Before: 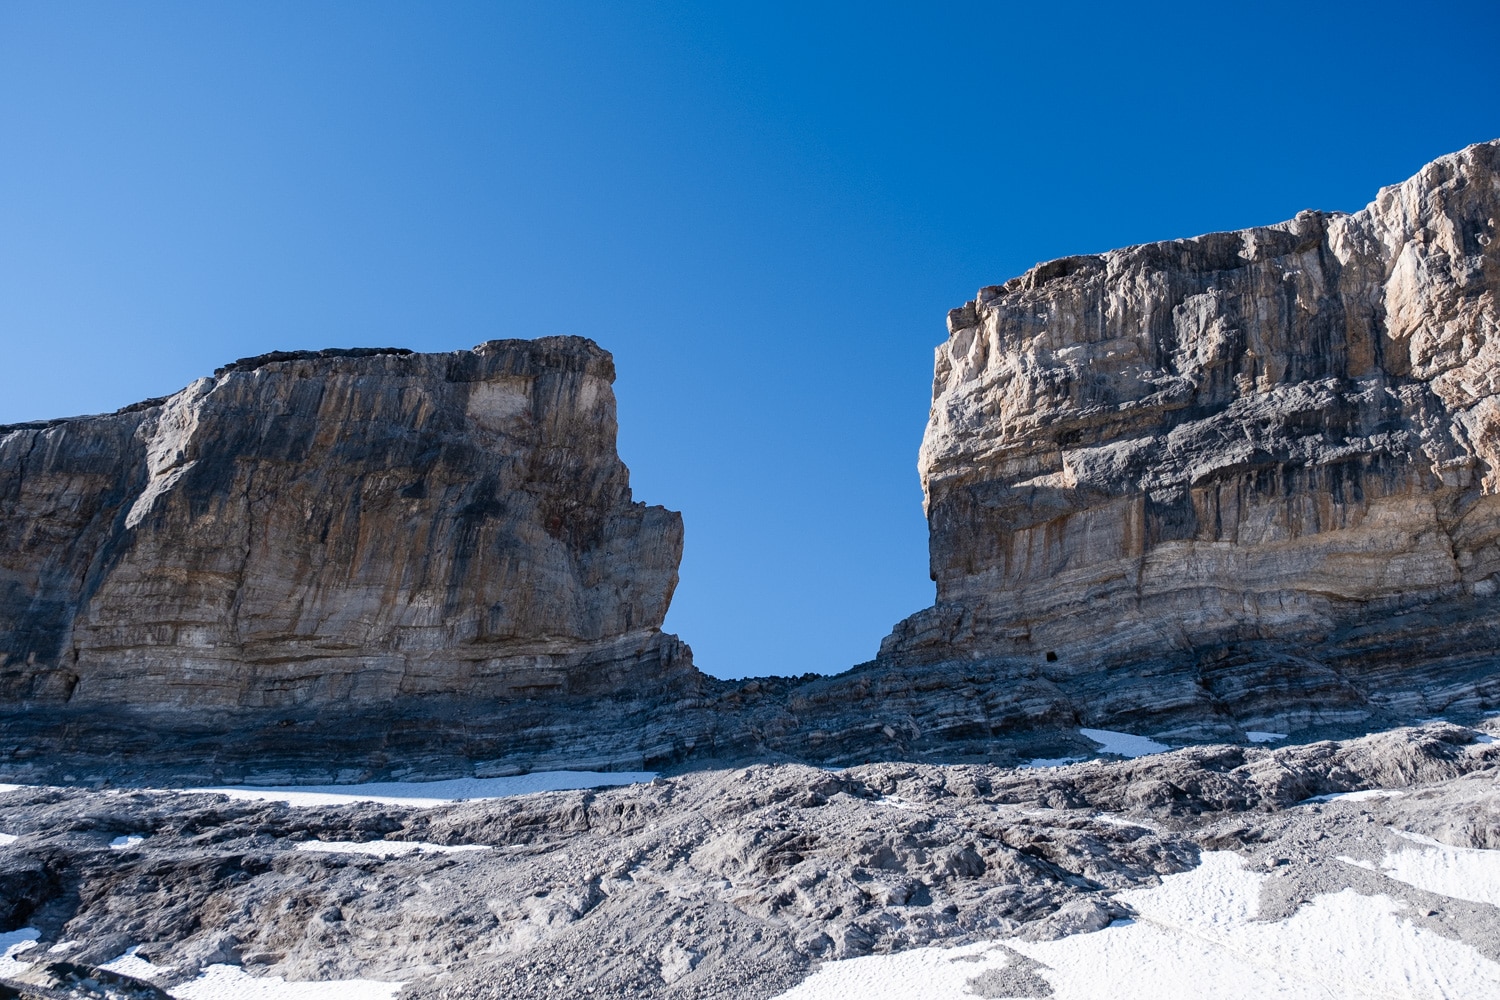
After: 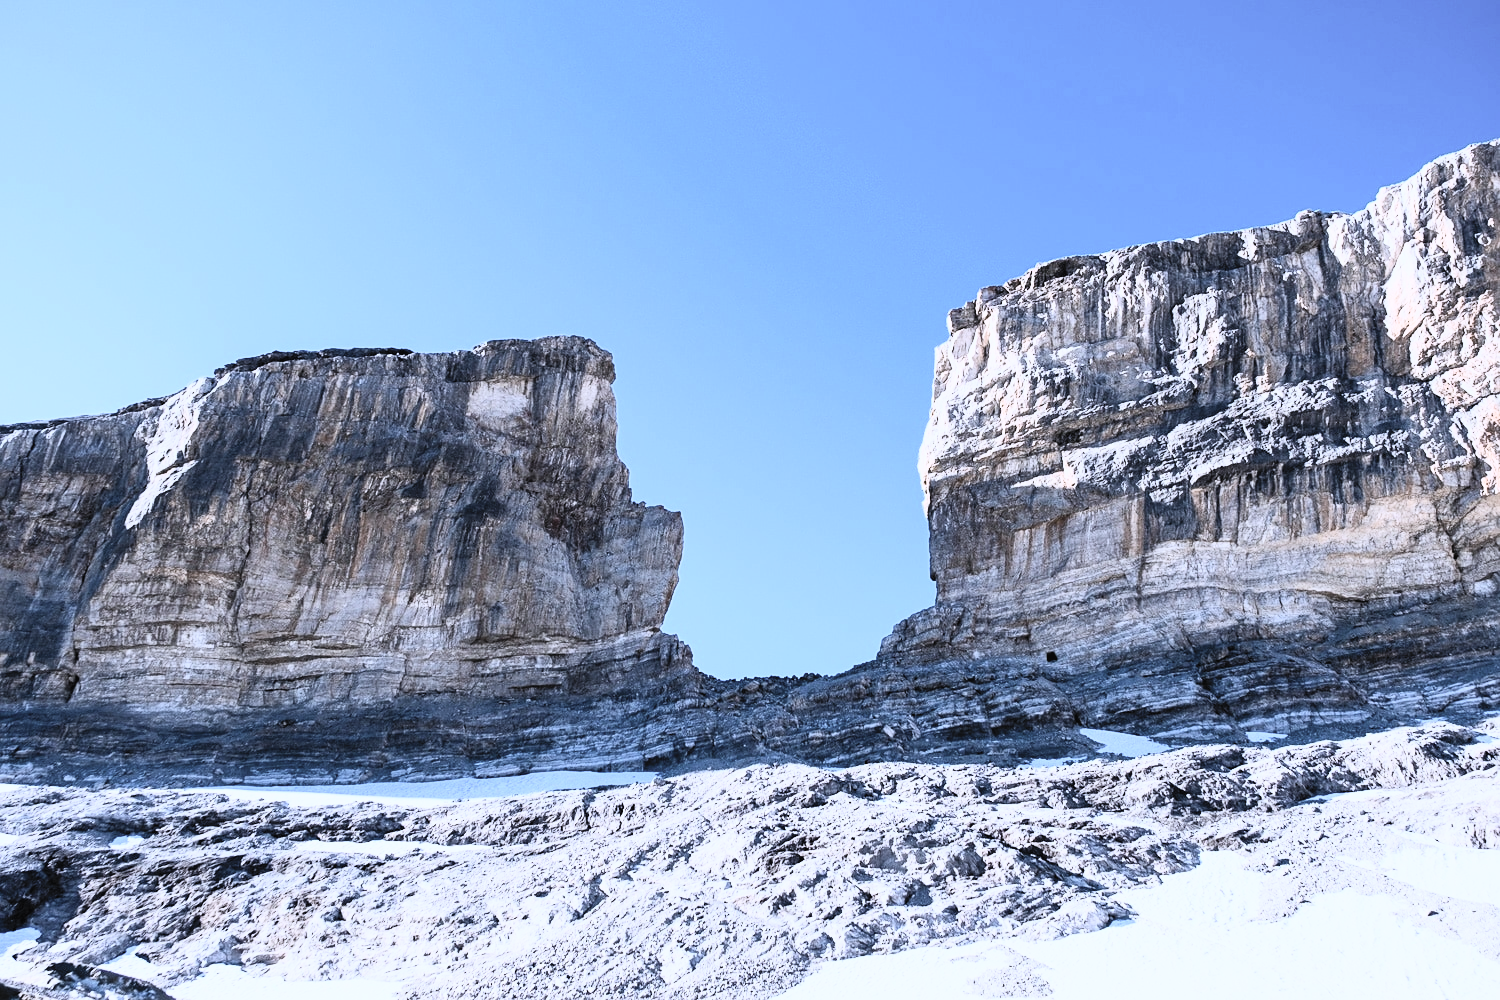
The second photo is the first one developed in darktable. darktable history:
contrast brightness saturation: contrast 0.416, brightness 0.551, saturation -0.183
filmic rgb: black relative exposure -7.65 EV, white relative exposure 4.56 EV, threshold 5.97 EV, hardness 3.61, contrast 1.055, color science v6 (2022), enable highlight reconstruction true
exposure: exposure 0.646 EV, compensate highlight preservation false
sharpen: amount 0.2
color calibration: illuminant as shot in camera, x 0.37, y 0.382, temperature 4315.44 K
